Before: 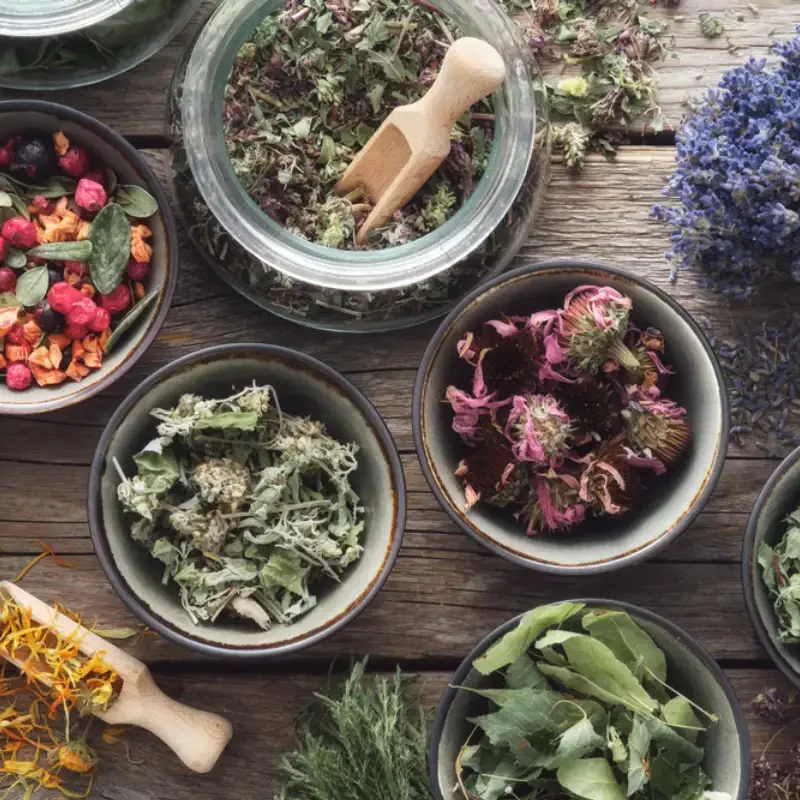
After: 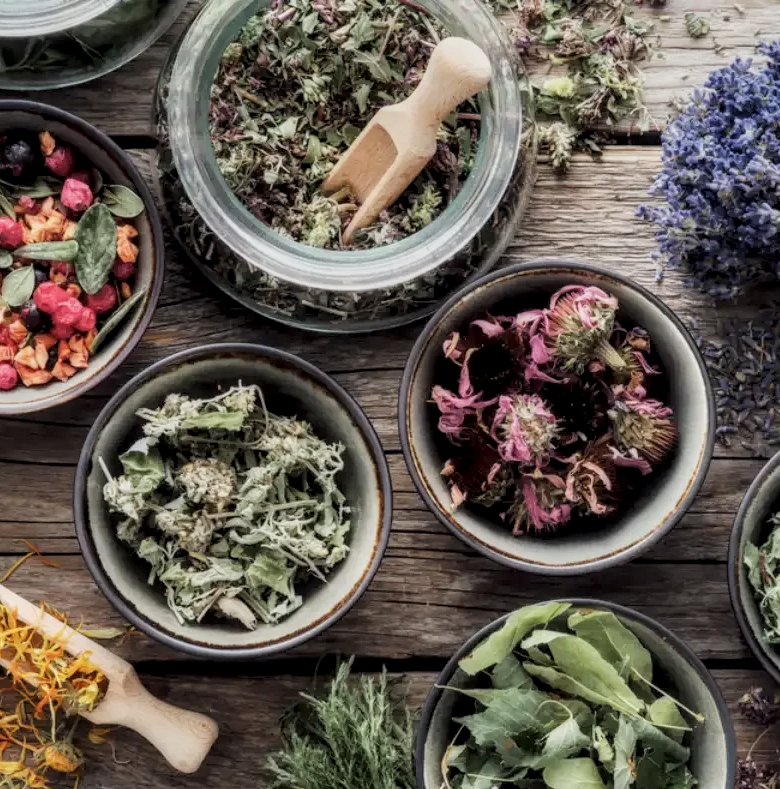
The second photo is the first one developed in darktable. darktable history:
local contrast: detail 150%
crop and rotate: left 1.774%, right 0.633%, bottom 1.28%
filmic rgb: black relative exposure -7.65 EV, white relative exposure 4.56 EV, hardness 3.61
